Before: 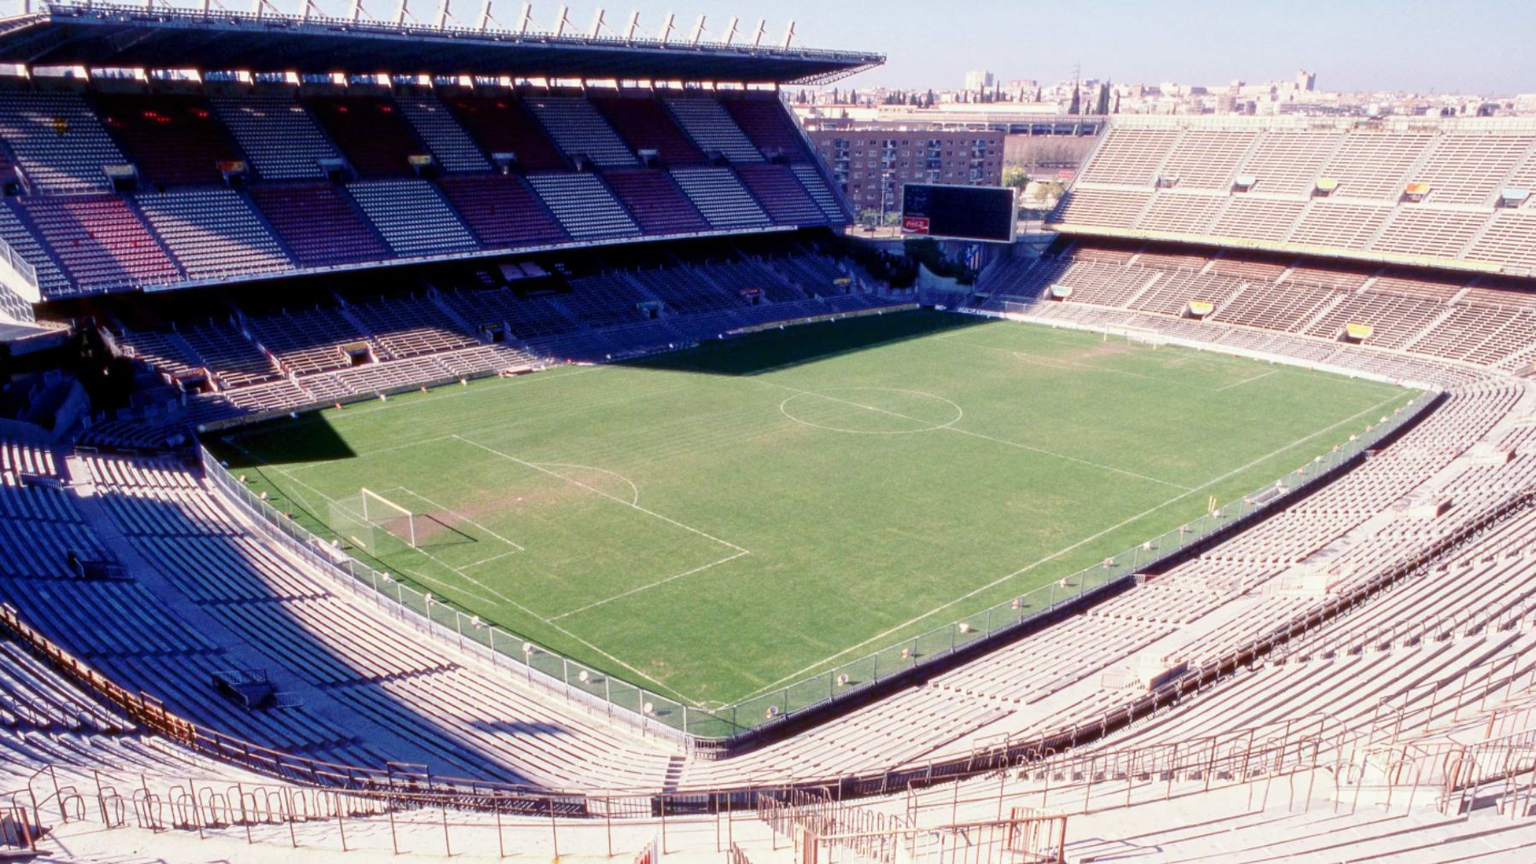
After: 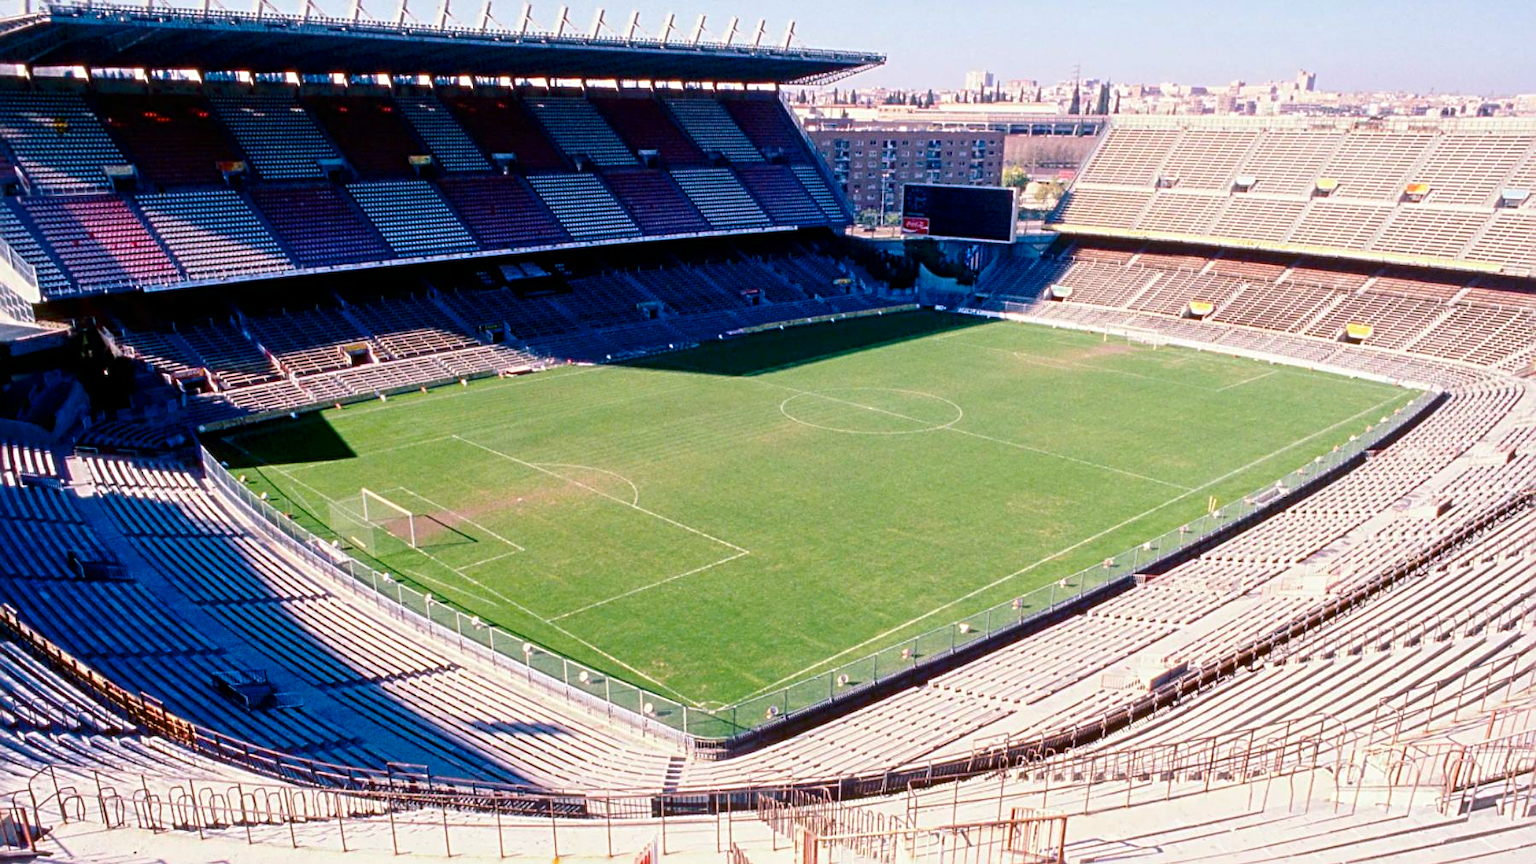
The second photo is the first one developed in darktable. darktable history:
color balance rgb: shadows lift › chroma 11.648%, shadows lift › hue 131.34°, linear chroma grading › global chroma 14.915%, perceptual saturation grading › global saturation 25.496%
sharpen: radius 3.127
